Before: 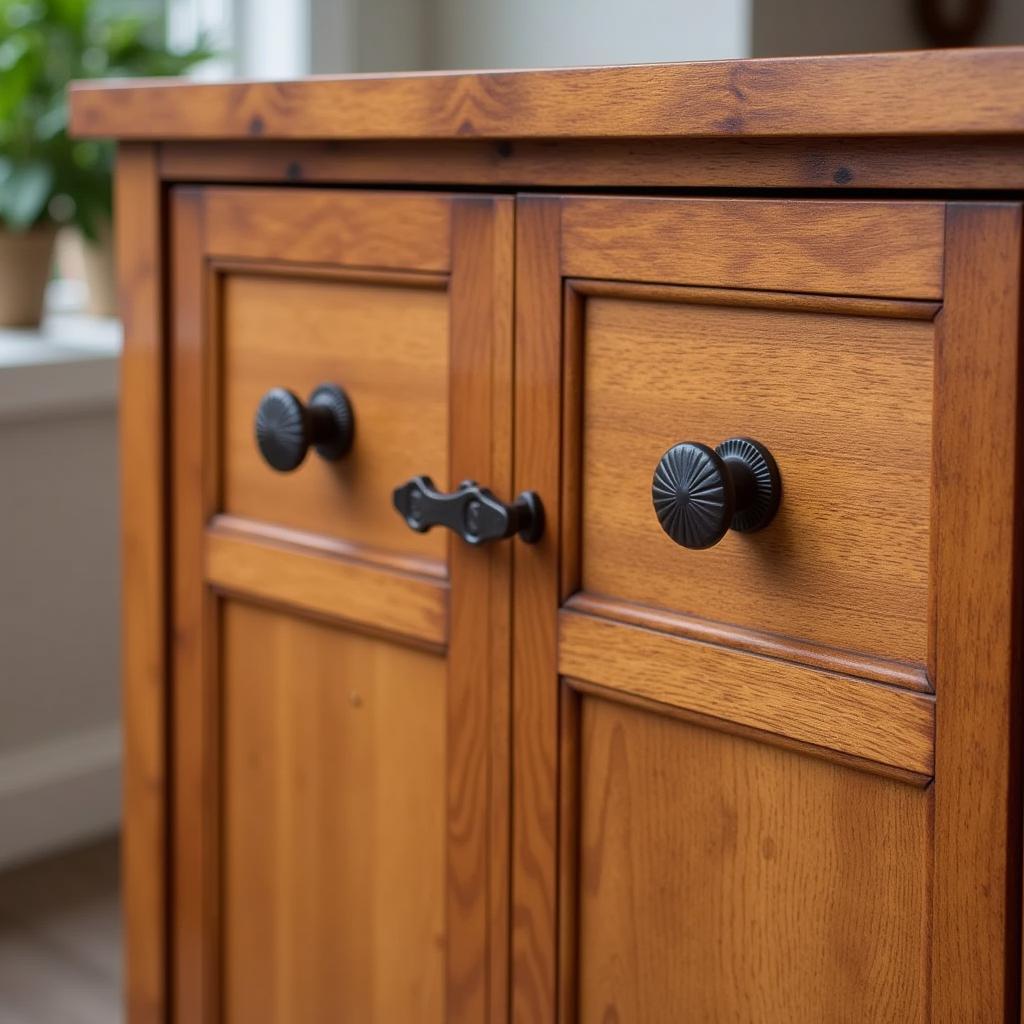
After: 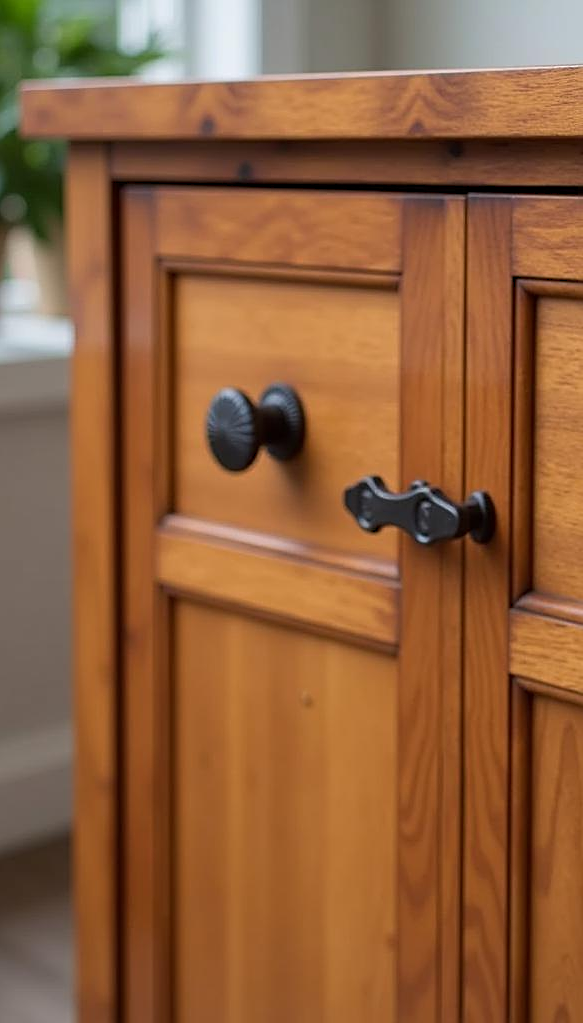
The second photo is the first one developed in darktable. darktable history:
sharpen: amount 0.58
crop: left 4.793%, right 38.222%
levels: mode automatic
